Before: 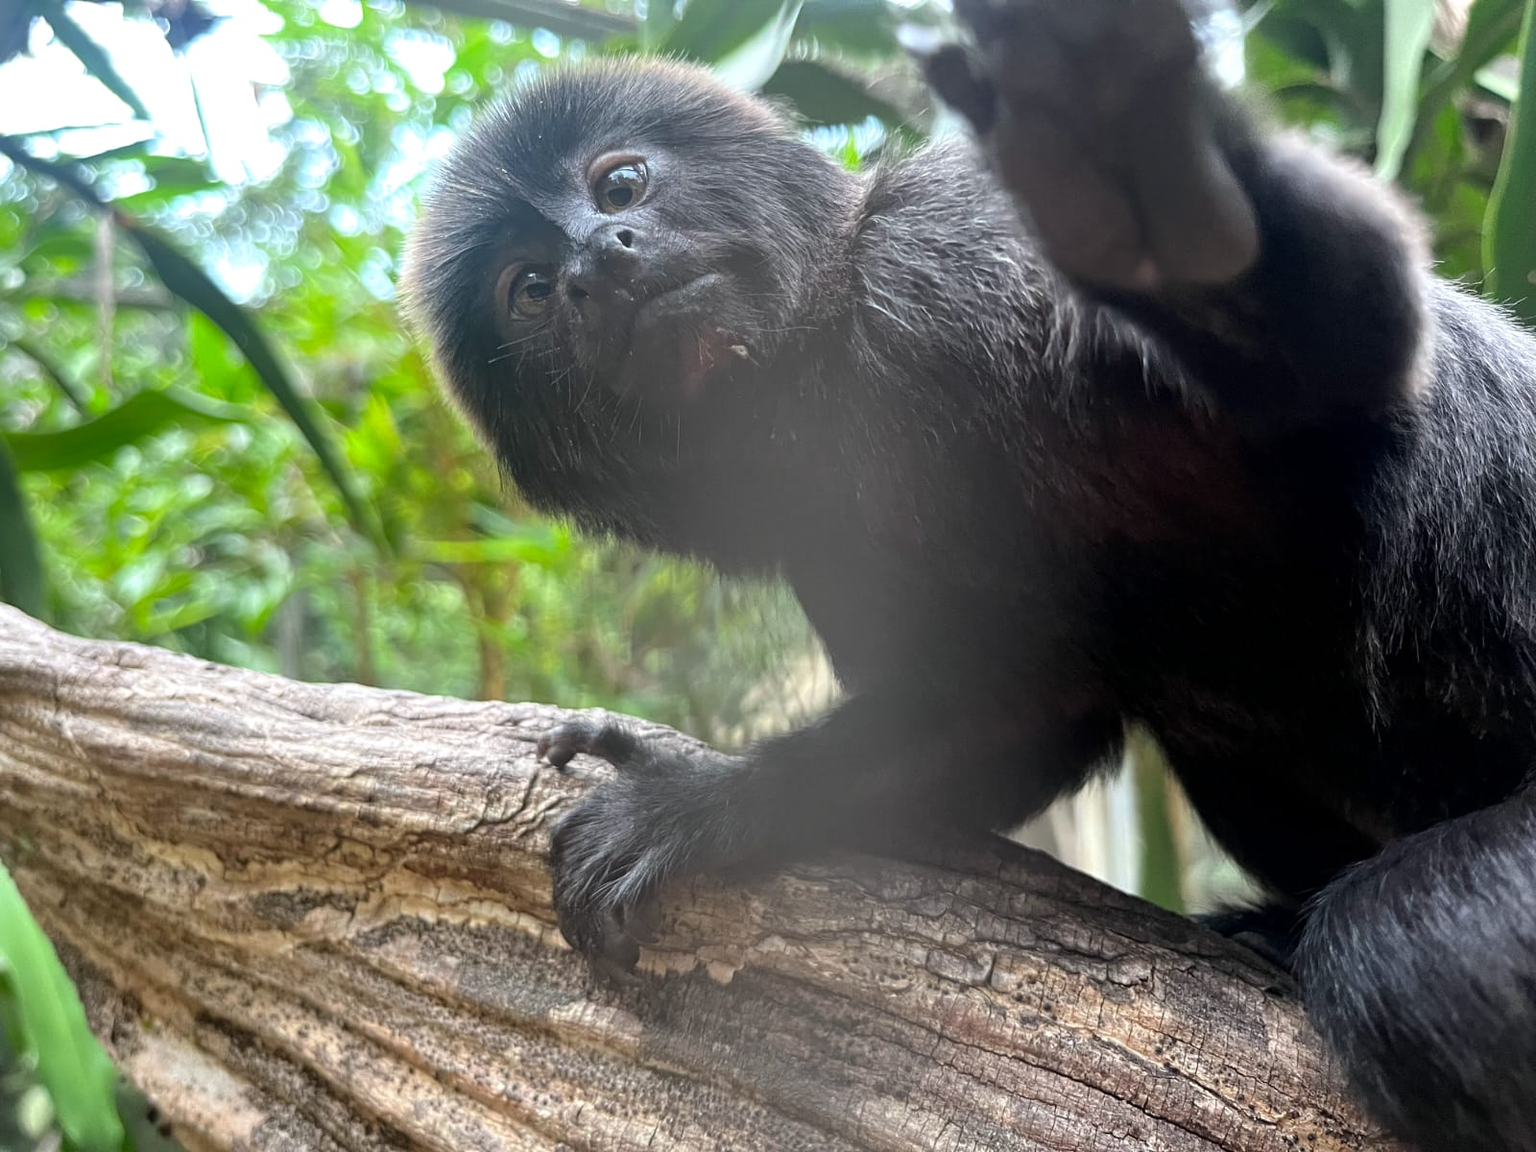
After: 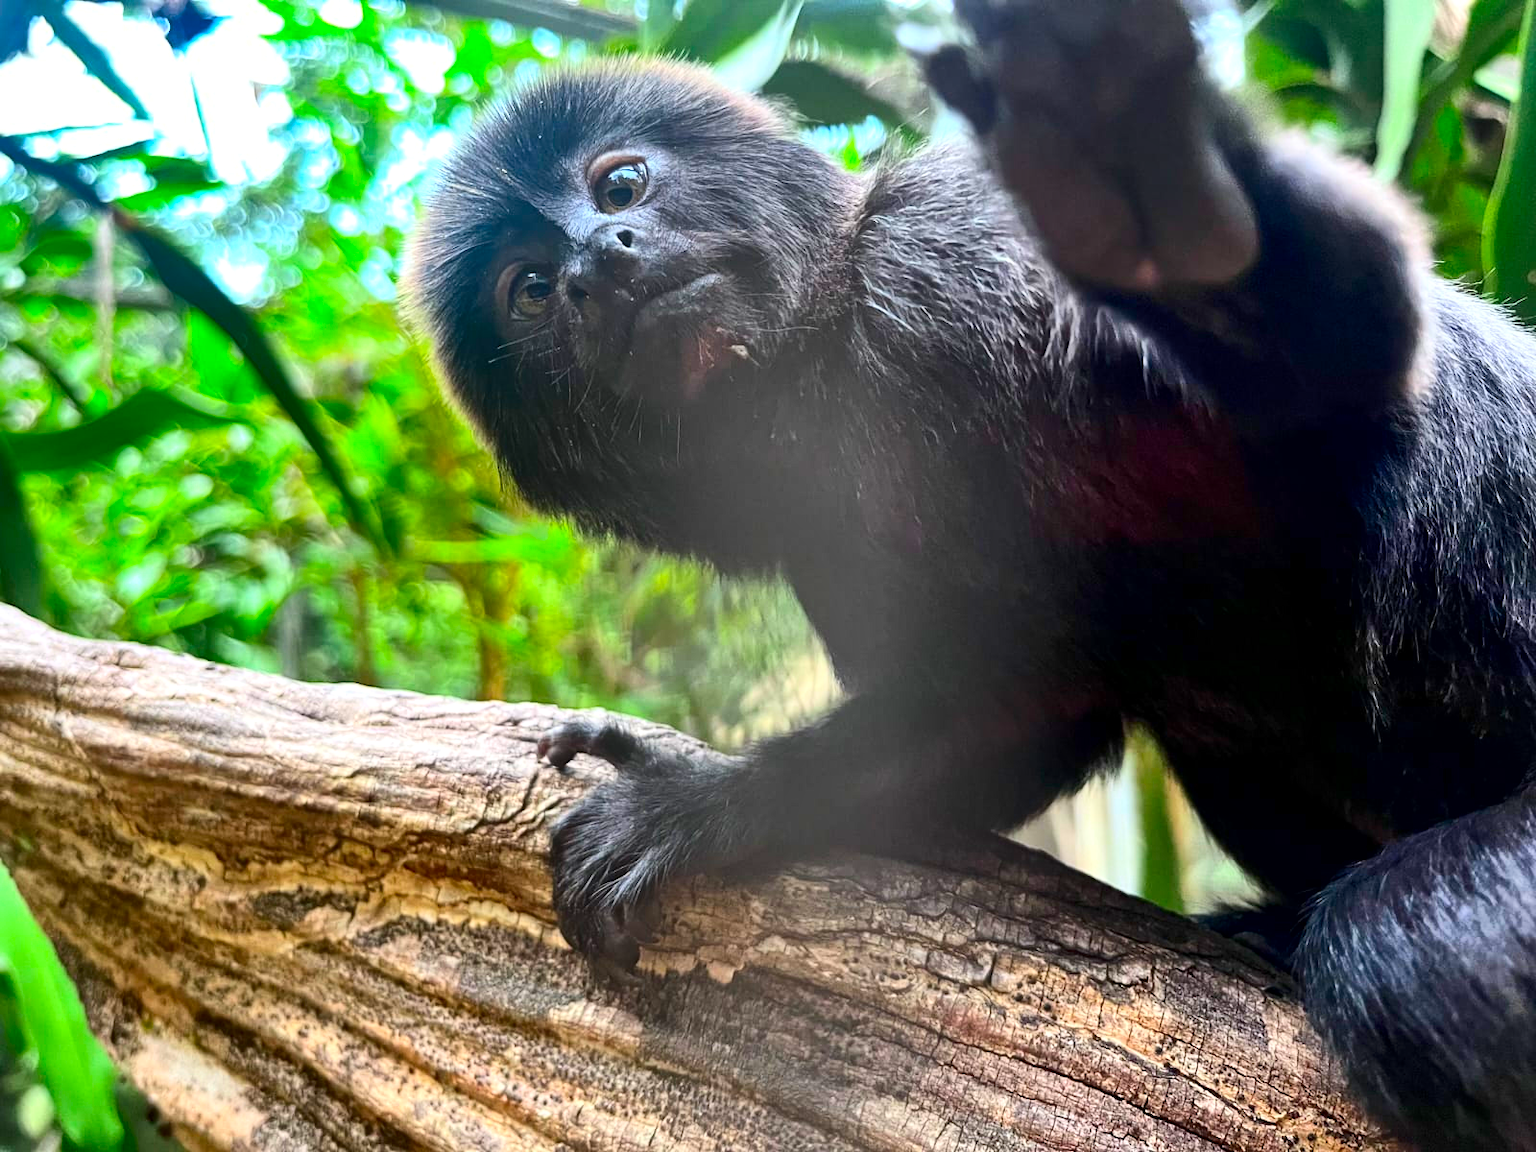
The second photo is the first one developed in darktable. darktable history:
contrast brightness saturation: contrast 0.26, brightness 0.02, saturation 0.87
shadows and highlights: soften with gaussian
local contrast: mode bilateral grid, contrast 20, coarseness 50, detail 120%, midtone range 0.2
